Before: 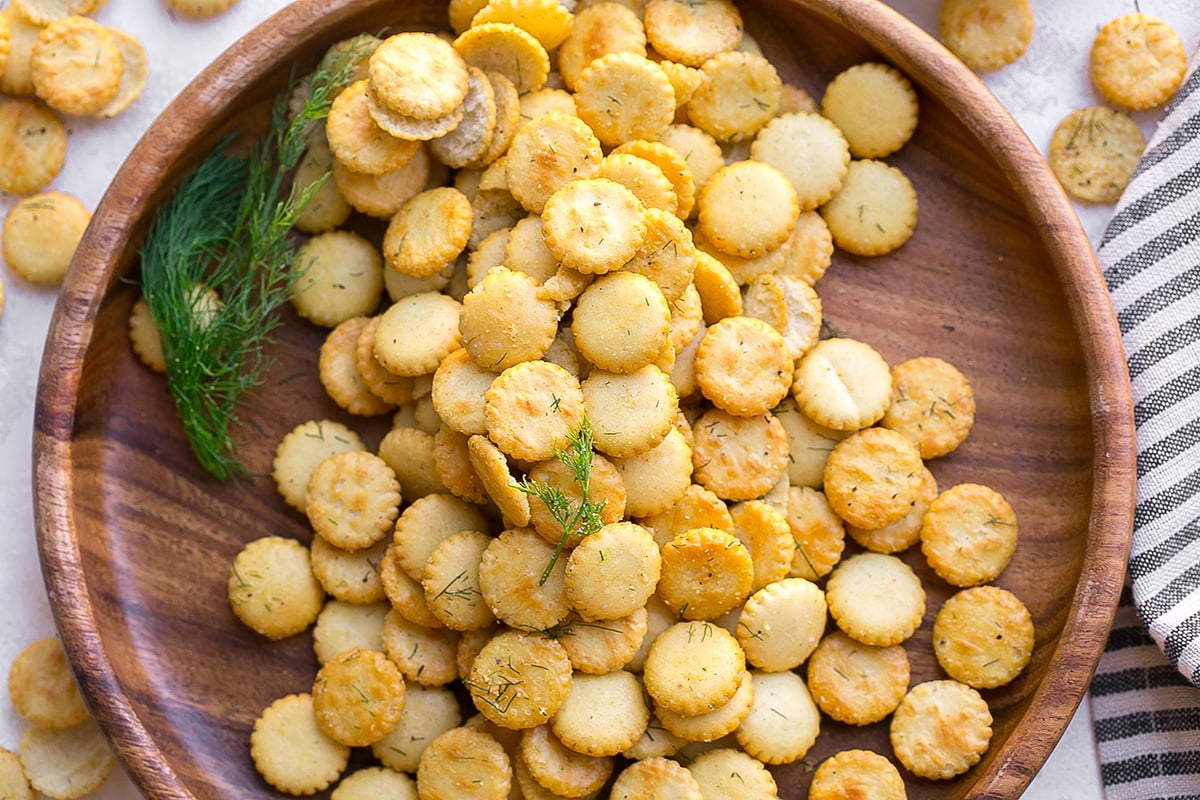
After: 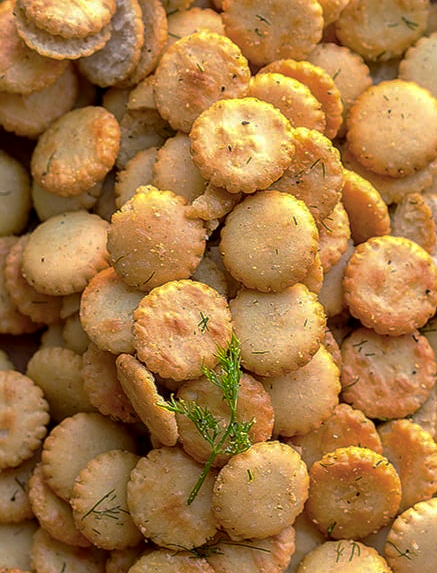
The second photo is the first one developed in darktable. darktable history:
local contrast: highlights 55%, shadows 51%, detail 130%, midtone range 0.456
base curve: curves: ch0 [(0, 0) (0.841, 0.609) (1, 1)], preserve colors none
color calibration: output R [0.972, 0.068, -0.094, 0], output G [-0.178, 1.216, -0.086, 0], output B [0.095, -0.136, 0.98, 0], illuminant same as pipeline (D50), adaptation none (bypass), x 0.333, y 0.335, temperature 5020.62 K
crop and rotate: left 29.364%, top 10.238%, right 34.193%, bottom 18.043%
